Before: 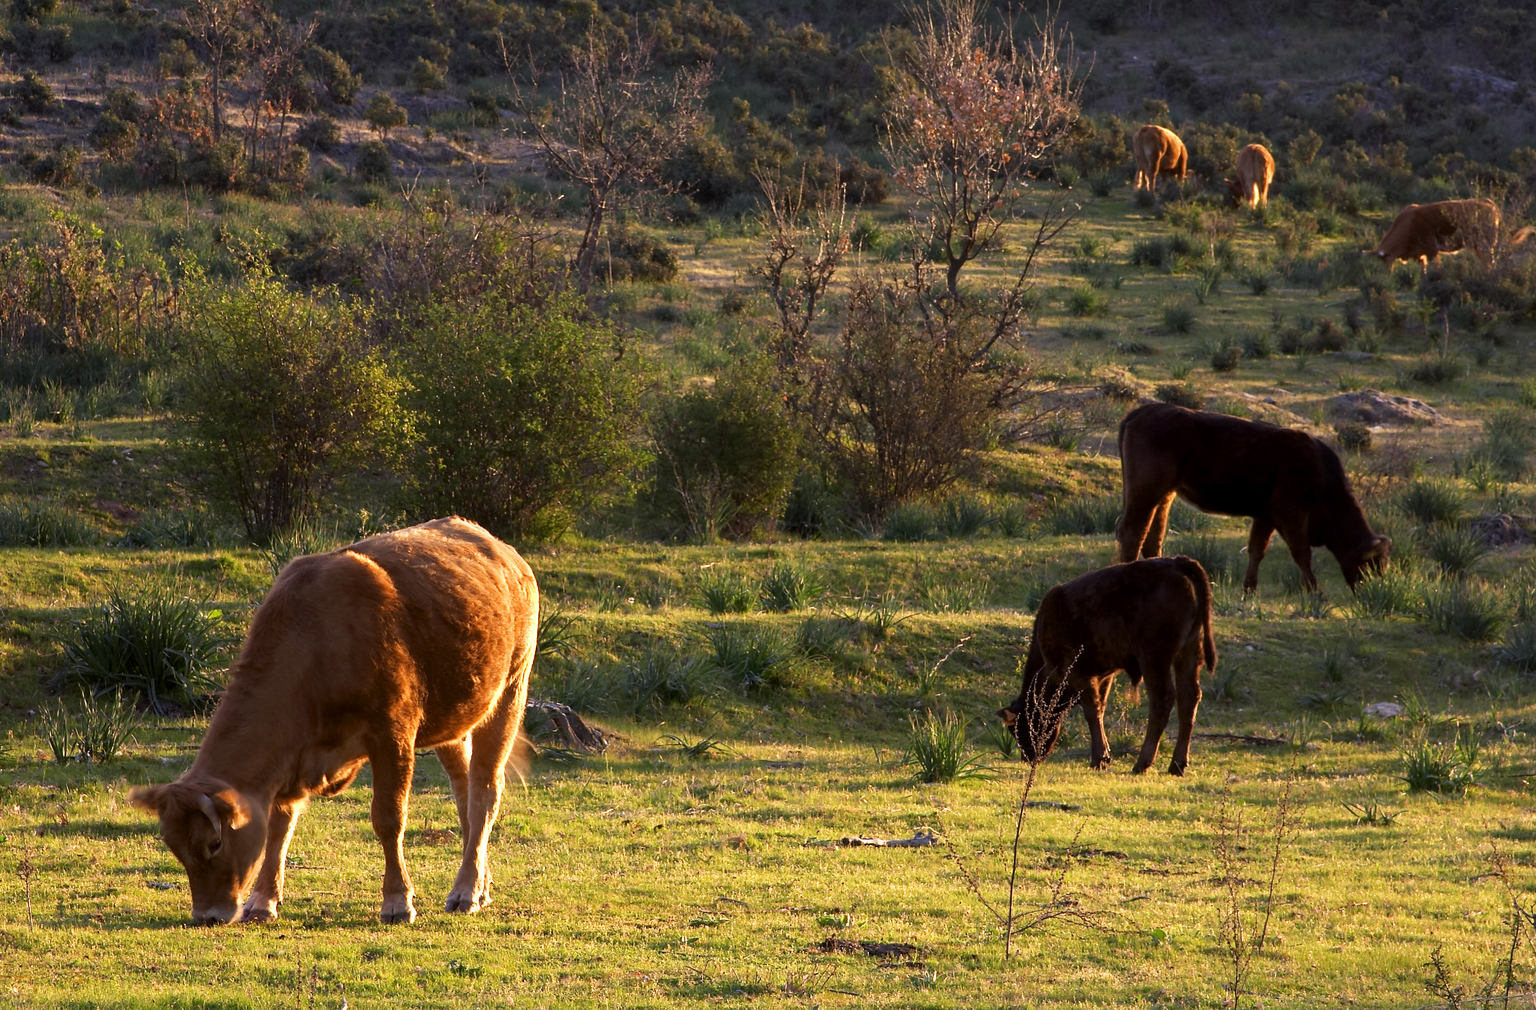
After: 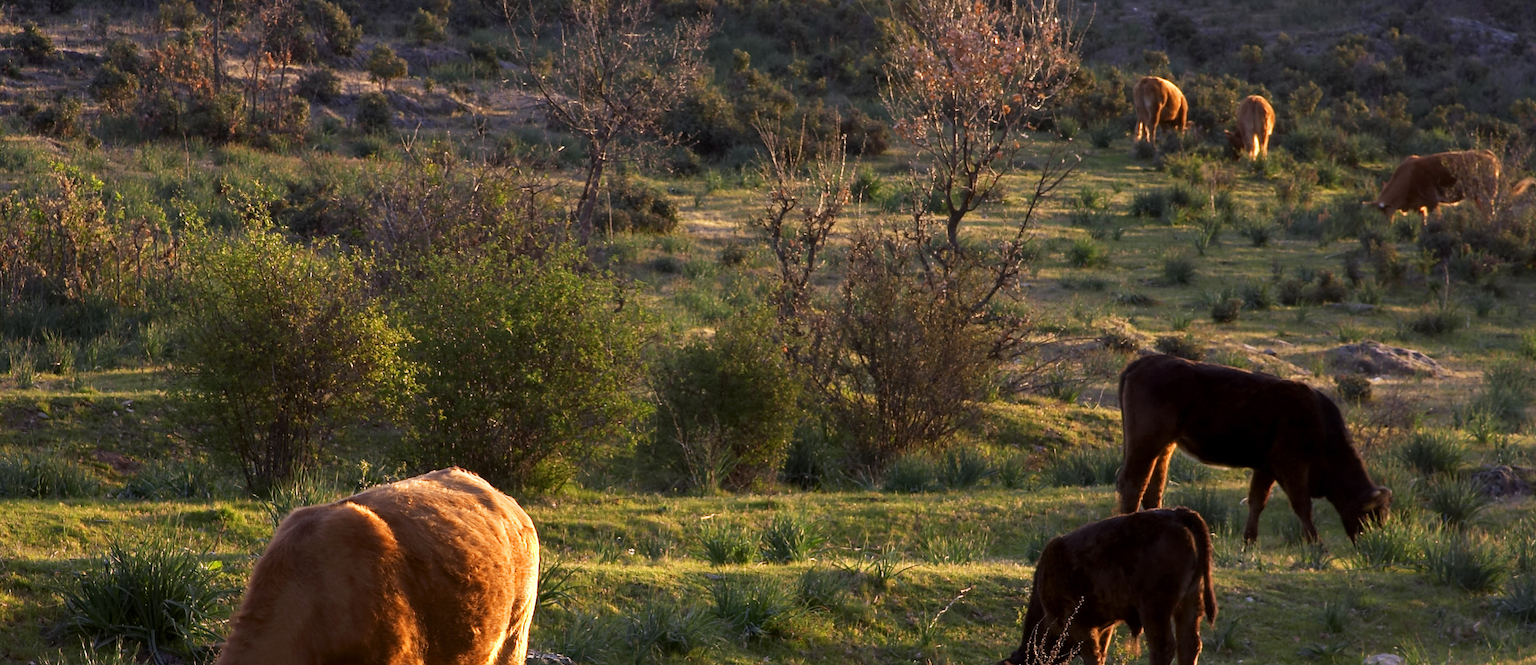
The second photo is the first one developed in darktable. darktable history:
crop and rotate: top 4.837%, bottom 29.189%
